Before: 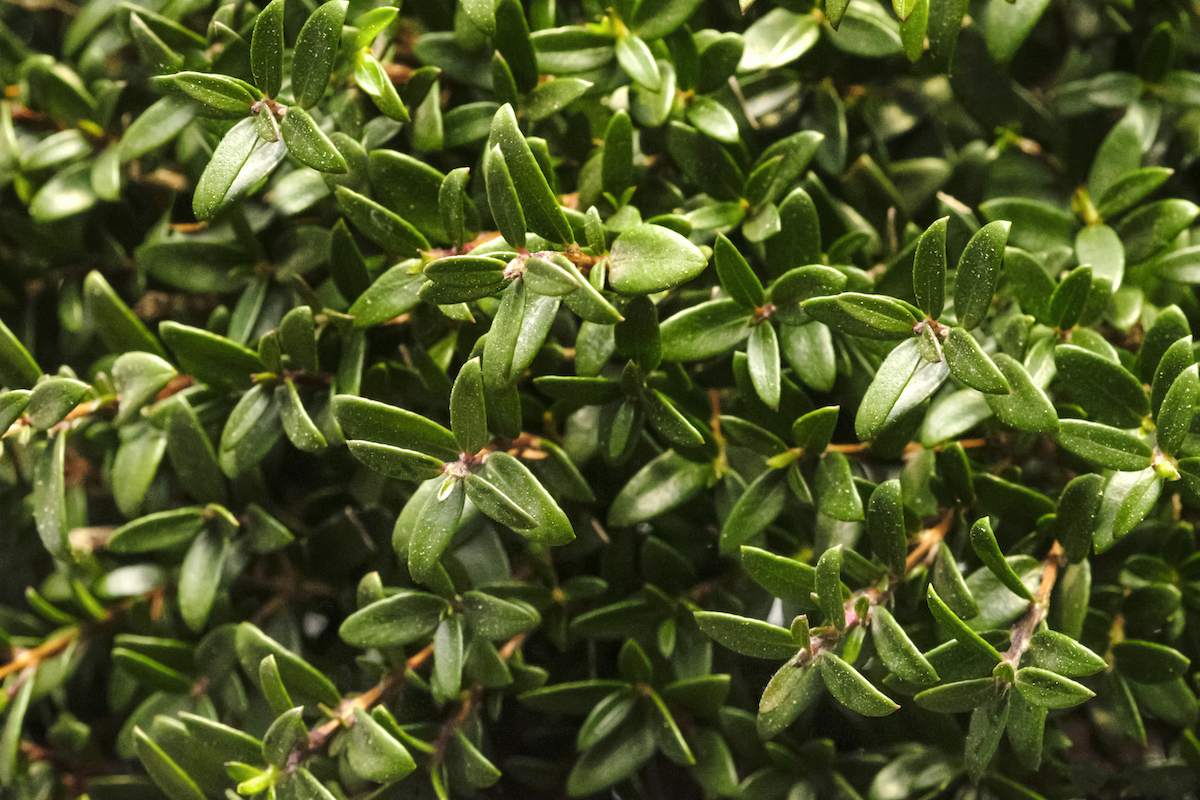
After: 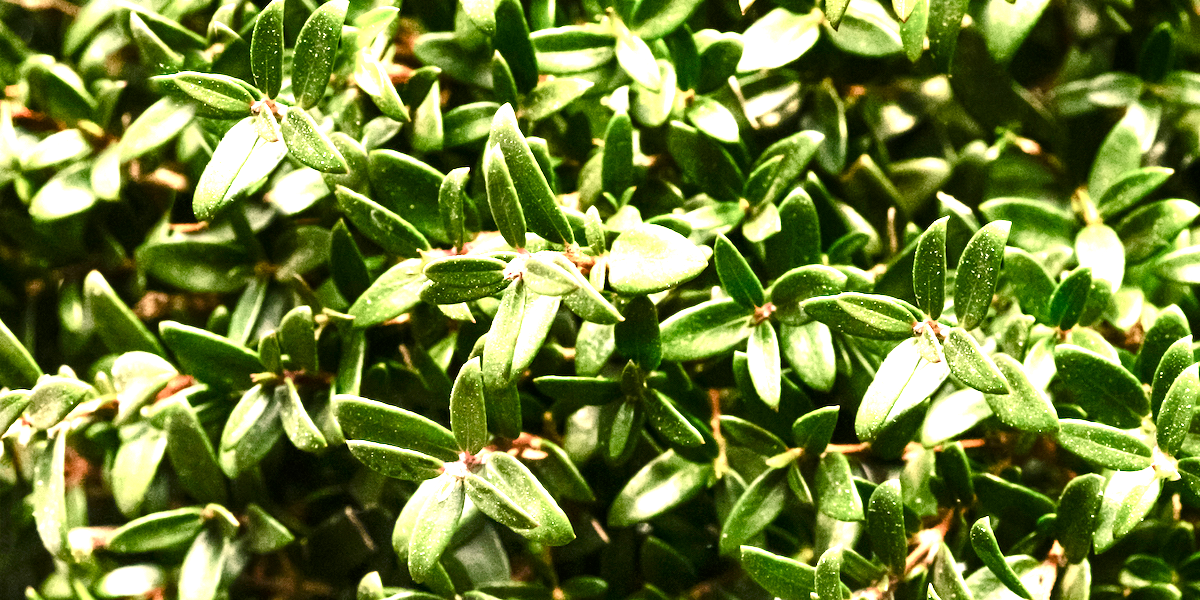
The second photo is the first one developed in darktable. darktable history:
exposure: black level correction 0, exposure 1.104 EV, compensate highlight preservation false
color balance rgb: highlights gain › chroma 3.055%, highlights gain › hue 54.27°, perceptual saturation grading › global saturation 20%, perceptual saturation grading › highlights -49.842%, perceptual saturation grading › shadows 24.941%, global vibrance 12.03%
crop: bottom 24.993%
tone equalizer: -8 EV -0.762 EV, -7 EV -0.705 EV, -6 EV -0.607 EV, -5 EV -0.384 EV, -3 EV 0.398 EV, -2 EV 0.6 EV, -1 EV 0.693 EV, +0 EV 0.764 EV, edges refinement/feathering 500, mask exposure compensation -1.57 EV, preserve details no
